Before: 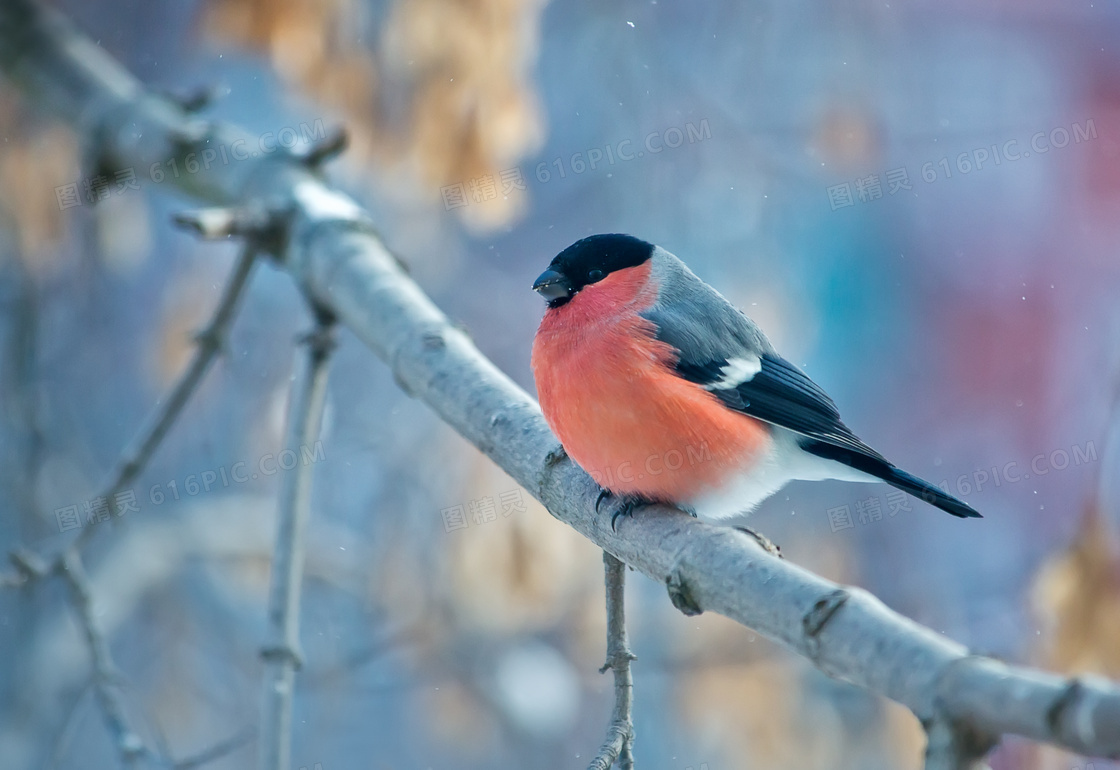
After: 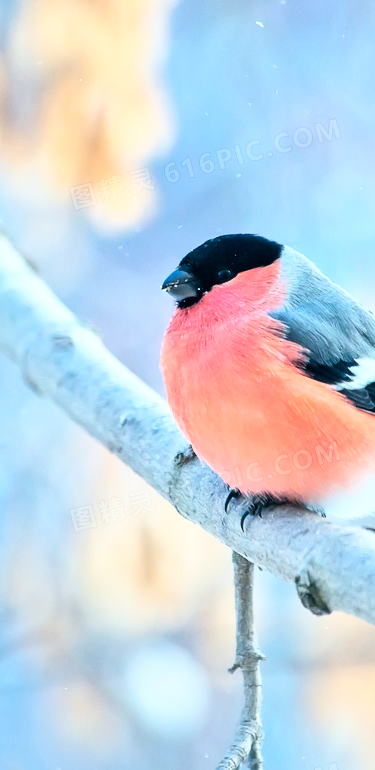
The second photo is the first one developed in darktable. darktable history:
base curve: curves: ch0 [(0, 0) (0.007, 0.004) (0.027, 0.03) (0.046, 0.07) (0.207, 0.54) (0.442, 0.872) (0.673, 0.972) (1, 1)]
crop: left 33.187%, right 33.271%
color zones: curves: ch0 [(0, 0.5) (0.143, 0.5) (0.286, 0.5) (0.429, 0.5) (0.571, 0.5) (0.714, 0.476) (0.857, 0.5) (1, 0.5)]; ch2 [(0, 0.5) (0.143, 0.5) (0.286, 0.5) (0.429, 0.5) (0.571, 0.5) (0.714, 0.487) (0.857, 0.5) (1, 0.5)]
